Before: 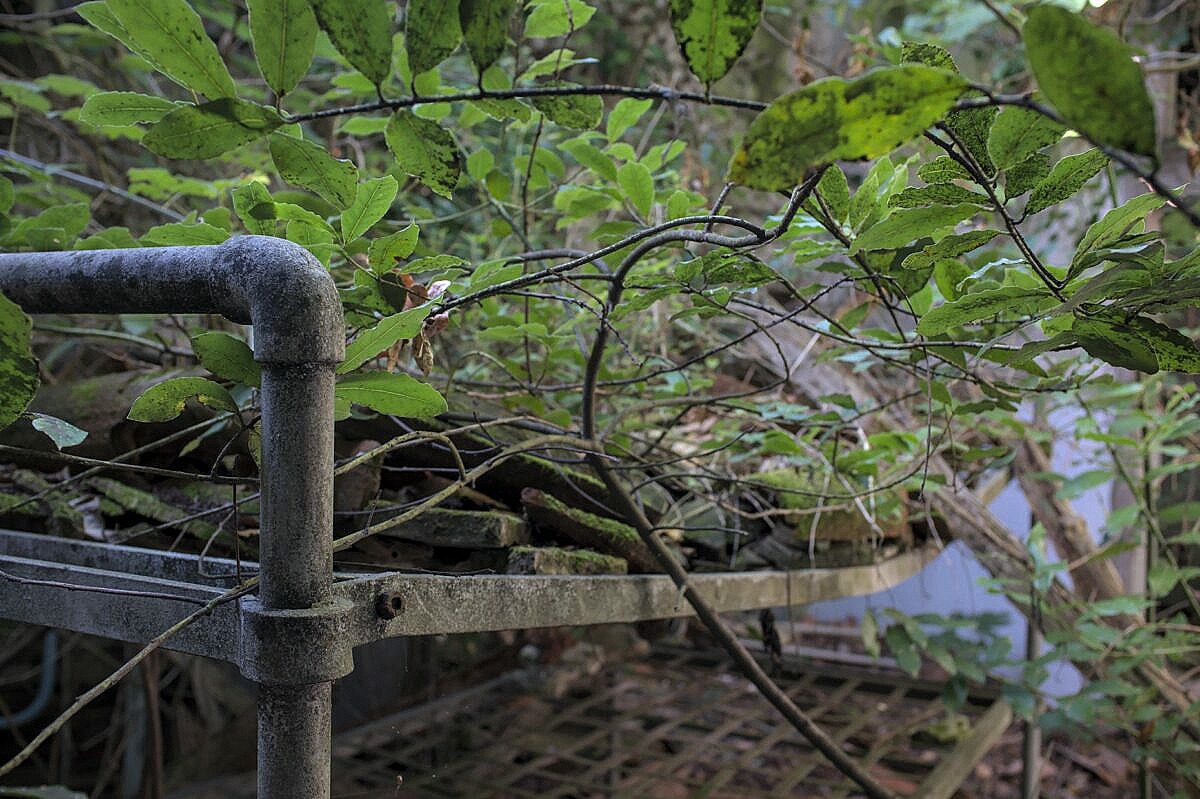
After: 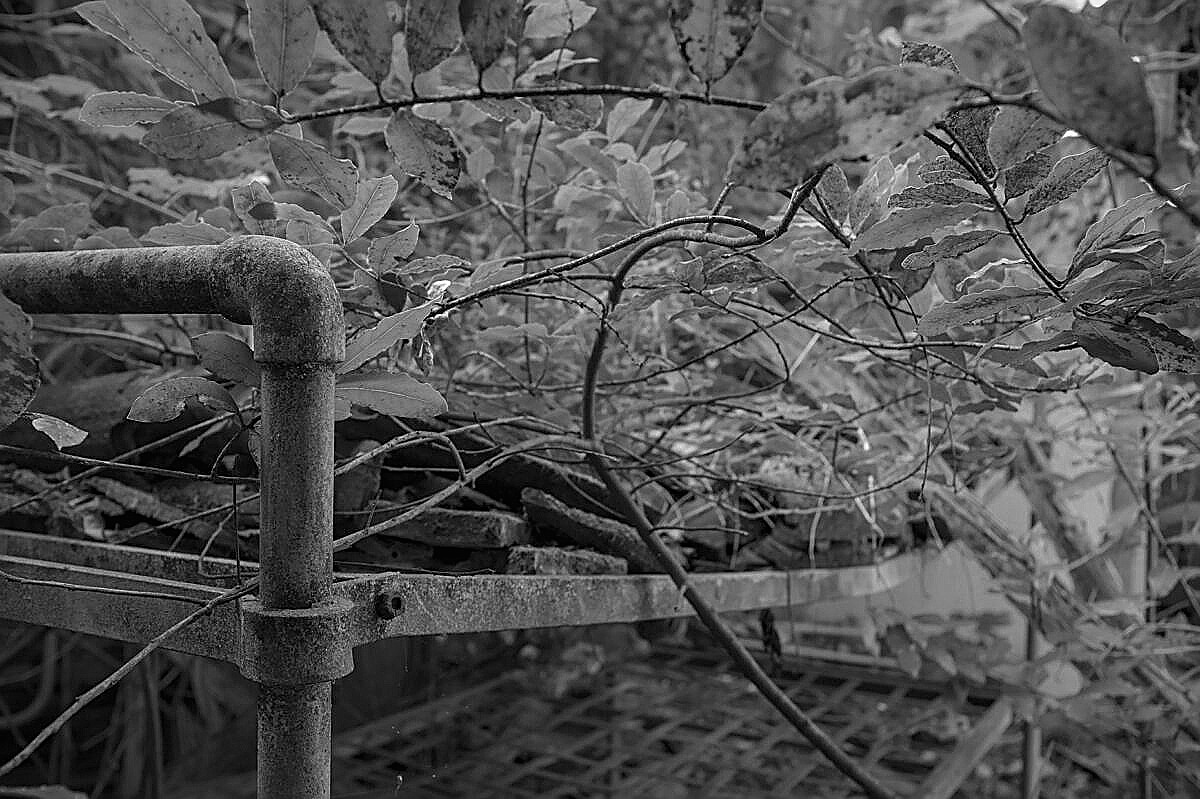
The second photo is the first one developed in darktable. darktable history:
sharpen: on, module defaults
monochrome: a -71.75, b 75.82
color balance: mode lift, gamma, gain (sRGB), lift [1, 1.049, 1, 1]
